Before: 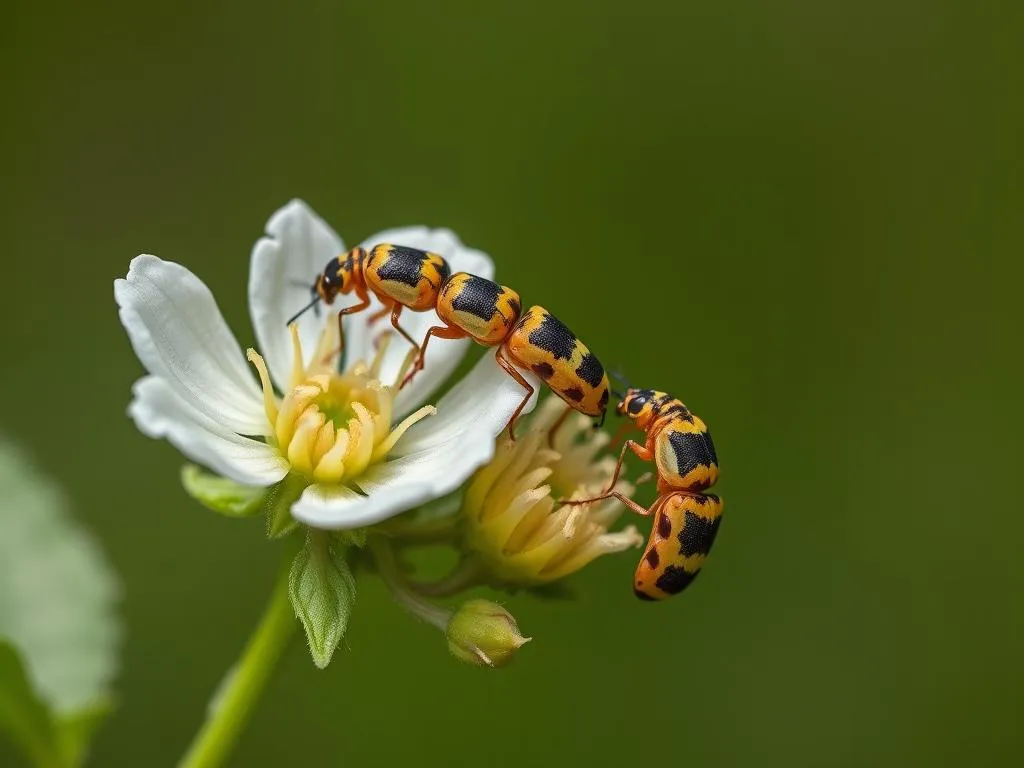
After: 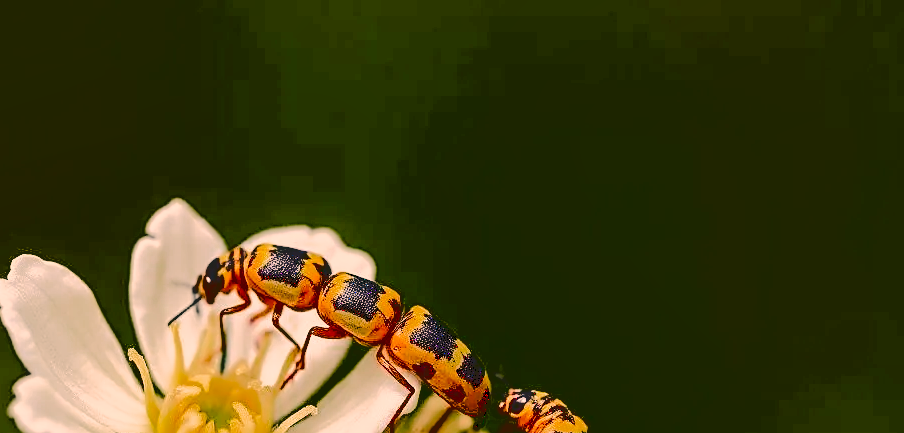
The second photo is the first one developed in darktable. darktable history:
sharpen: on, module defaults
color correction: highlights a* 17.53, highlights b* 18.39
color zones: curves: ch0 [(0.203, 0.433) (0.607, 0.517) (0.697, 0.696) (0.705, 0.897)]
crop and rotate: left 11.673%, bottom 43.495%
tone curve: curves: ch0 [(0, 0) (0.136, 0.071) (0.346, 0.366) (0.489, 0.573) (0.66, 0.748) (0.858, 0.926) (1, 0.977)]; ch1 [(0, 0) (0.353, 0.344) (0.45, 0.46) (0.498, 0.498) (0.521, 0.512) (0.563, 0.559) (0.592, 0.605) (0.641, 0.673) (1, 1)]; ch2 [(0, 0) (0.333, 0.346) (0.375, 0.375) (0.424, 0.43) (0.476, 0.492) (0.502, 0.502) (0.524, 0.531) (0.579, 0.61) (0.612, 0.644) (0.641, 0.722) (1, 1)], preserve colors none
base curve: curves: ch0 [(0.065, 0.026) (0.236, 0.358) (0.53, 0.546) (0.777, 0.841) (0.924, 0.992)]
shadows and highlights: shadows 25.25, highlights -48.19, soften with gaussian
